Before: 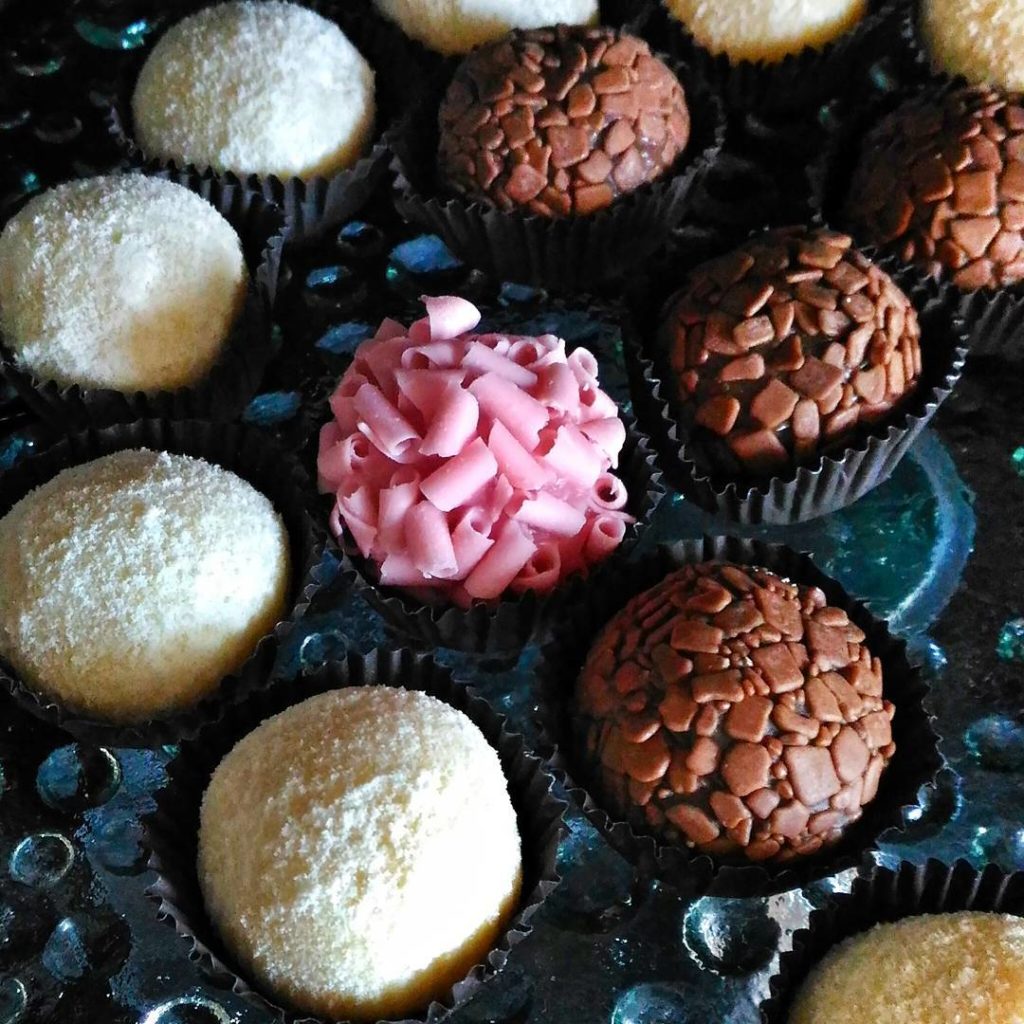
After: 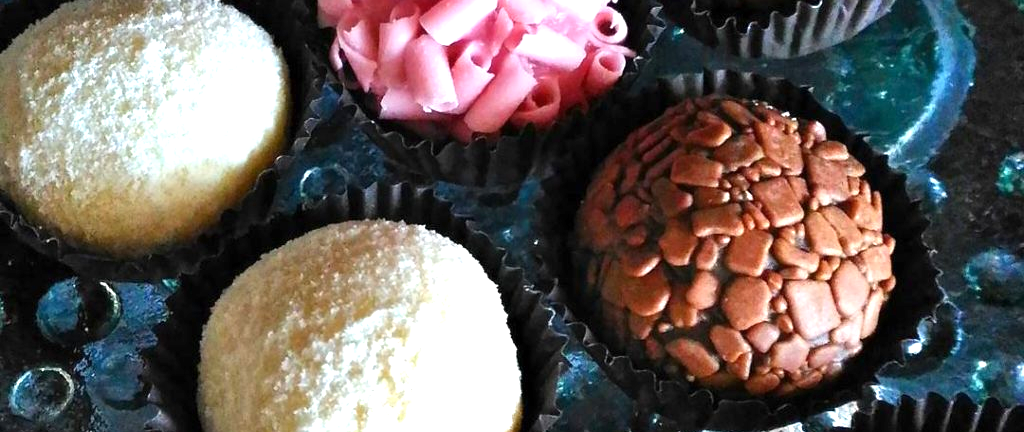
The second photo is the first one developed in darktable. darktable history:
tone equalizer: on, module defaults
crop: top 45.551%, bottom 12.262%
exposure: exposure 0.7 EV, compensate highlight preservation false
